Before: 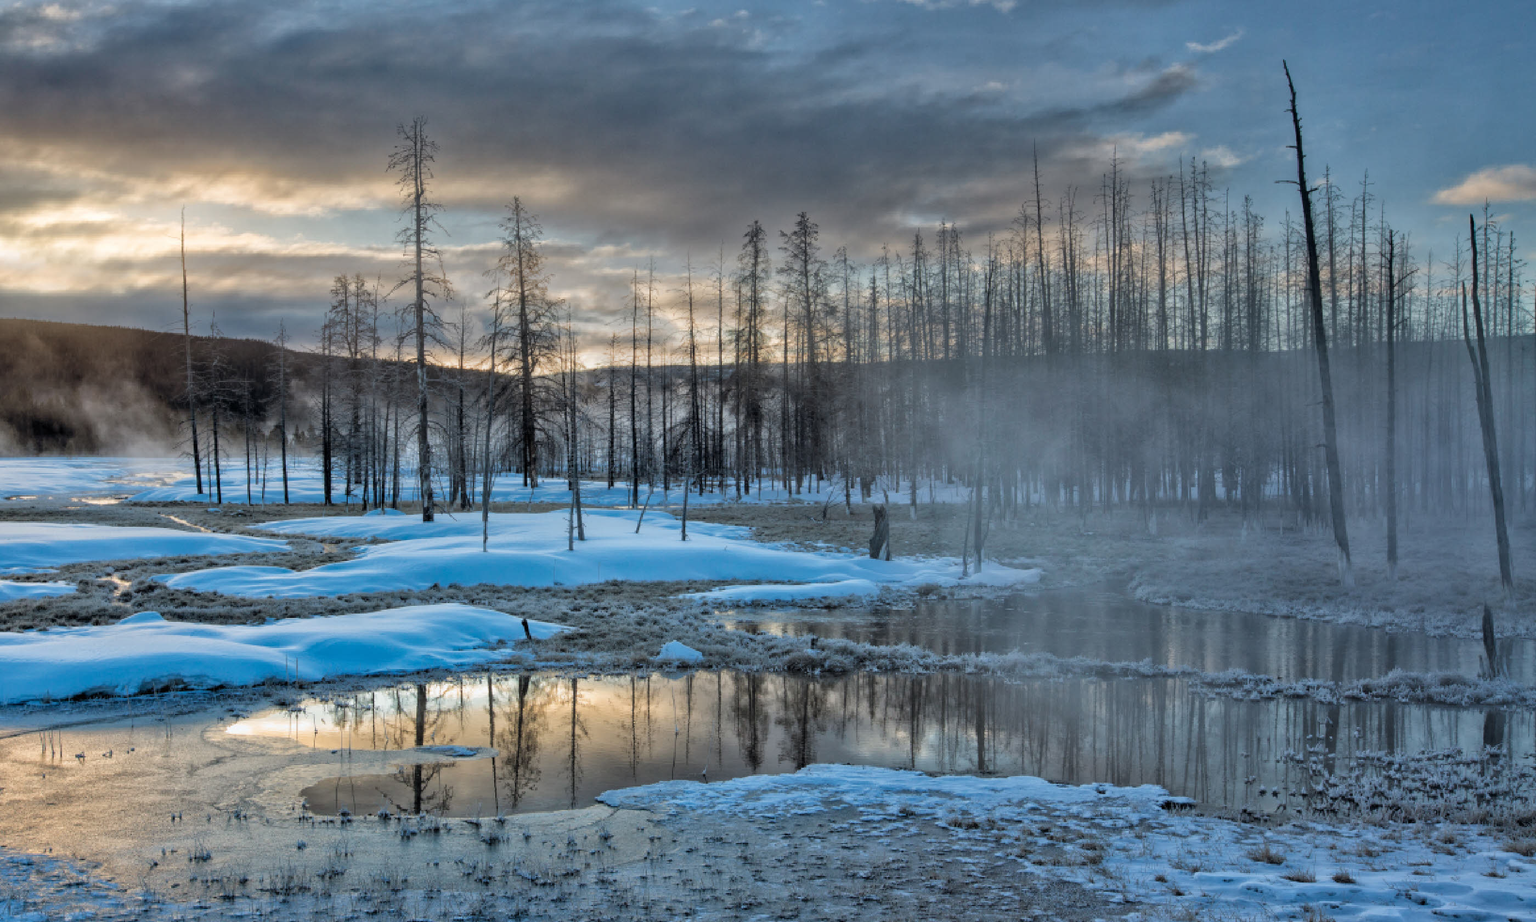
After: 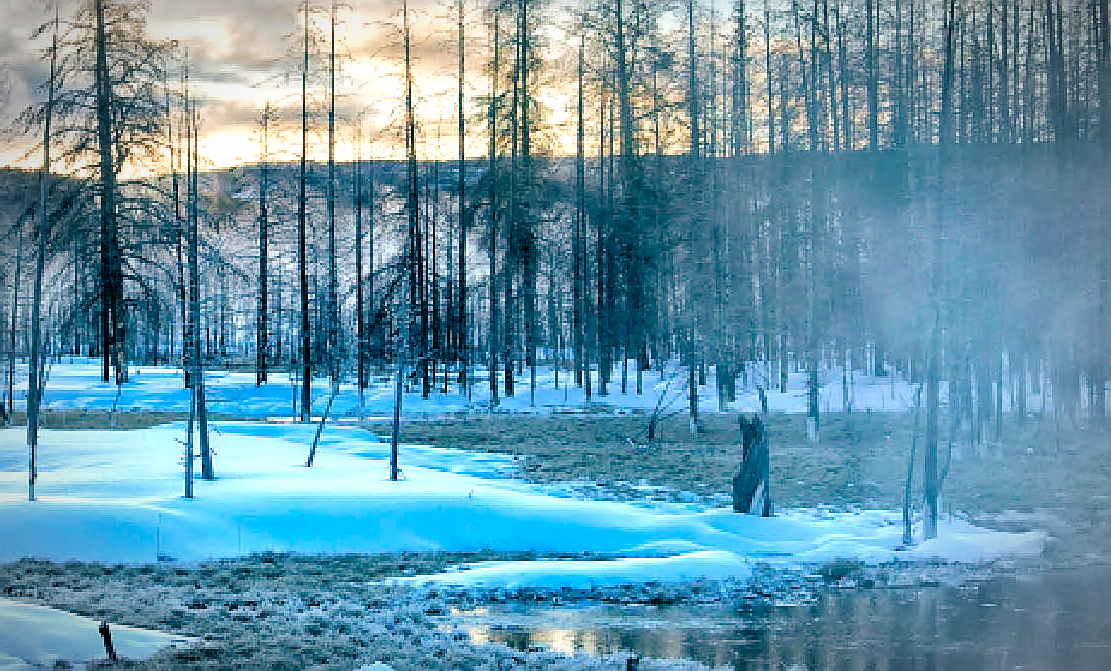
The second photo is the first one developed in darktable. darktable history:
vignetting: fall-off start 78.64%, width/height ratio 1.326, unbound false
crop: left 30.442%, top 30.08%, right 29.859%, bottom 29.966%
color balance rgb: shadows lift › luminance -28.991%, shadows lift › chroma 10.1%, shadows lift › hue 229.91°, perceptual saturation grading › global saturation 55.369%, perceptual saturation grading › highlights -50.175%, perceptual saturation grading › mid-tones 40.347%, perceptual saturation grading › shadows 30.305%, global vibrance 20%
sharpen: radius 1.359, amount 1.253, threshold 0.818
shadows and highlights: radius 127.98, shadows 30.31, highlights -30.73, low approximation 0.01, soften with gaussian
exposure: exposure 1 EV, compensate highlight preservation false
velvia: on, module defaults
